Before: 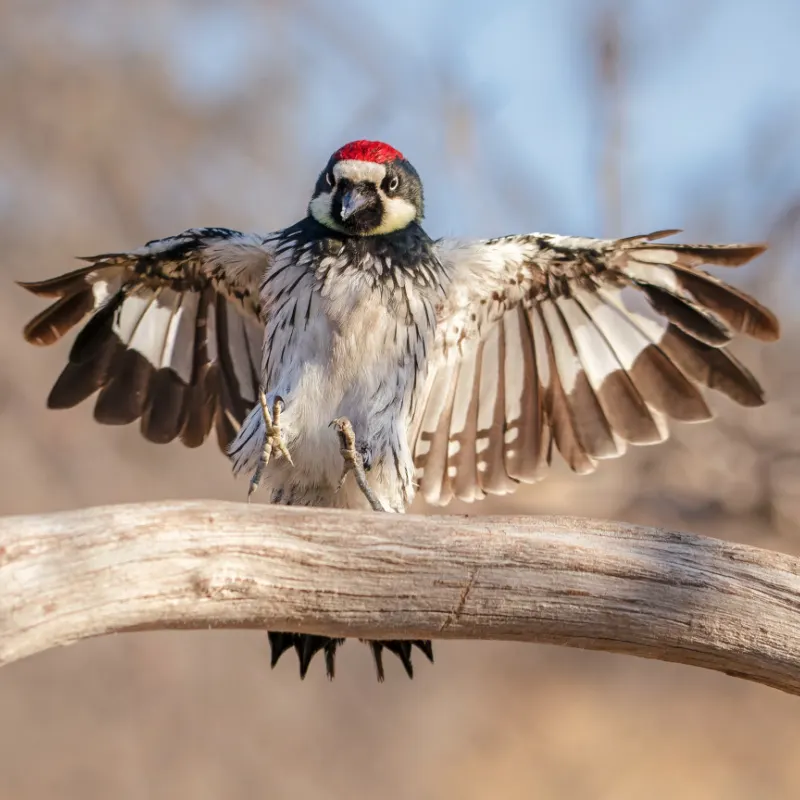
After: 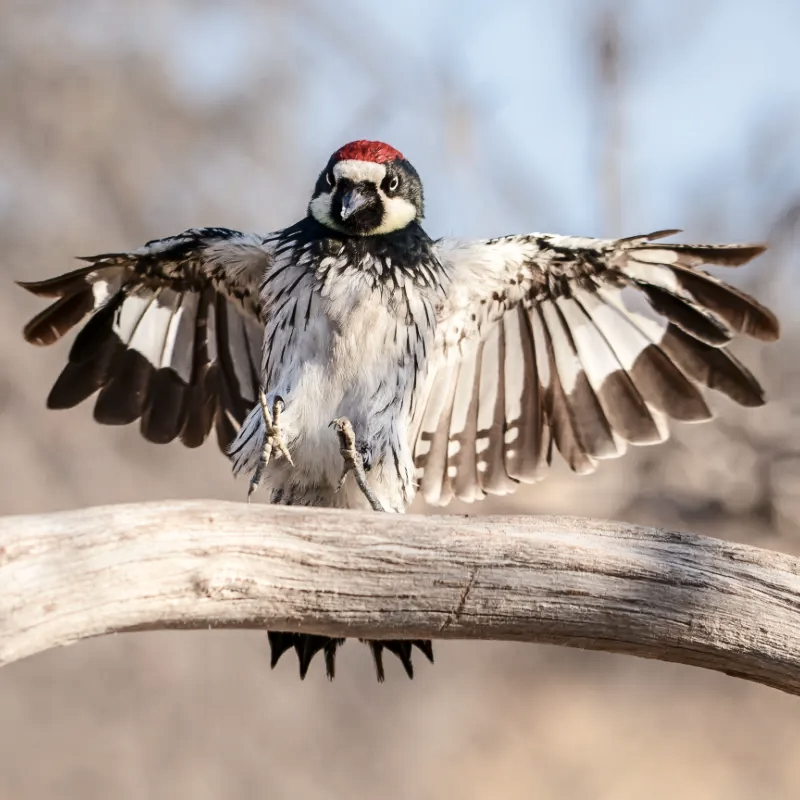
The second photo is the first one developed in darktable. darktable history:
contrast brightness saturation: contrast 0.248, saturation -0.313
